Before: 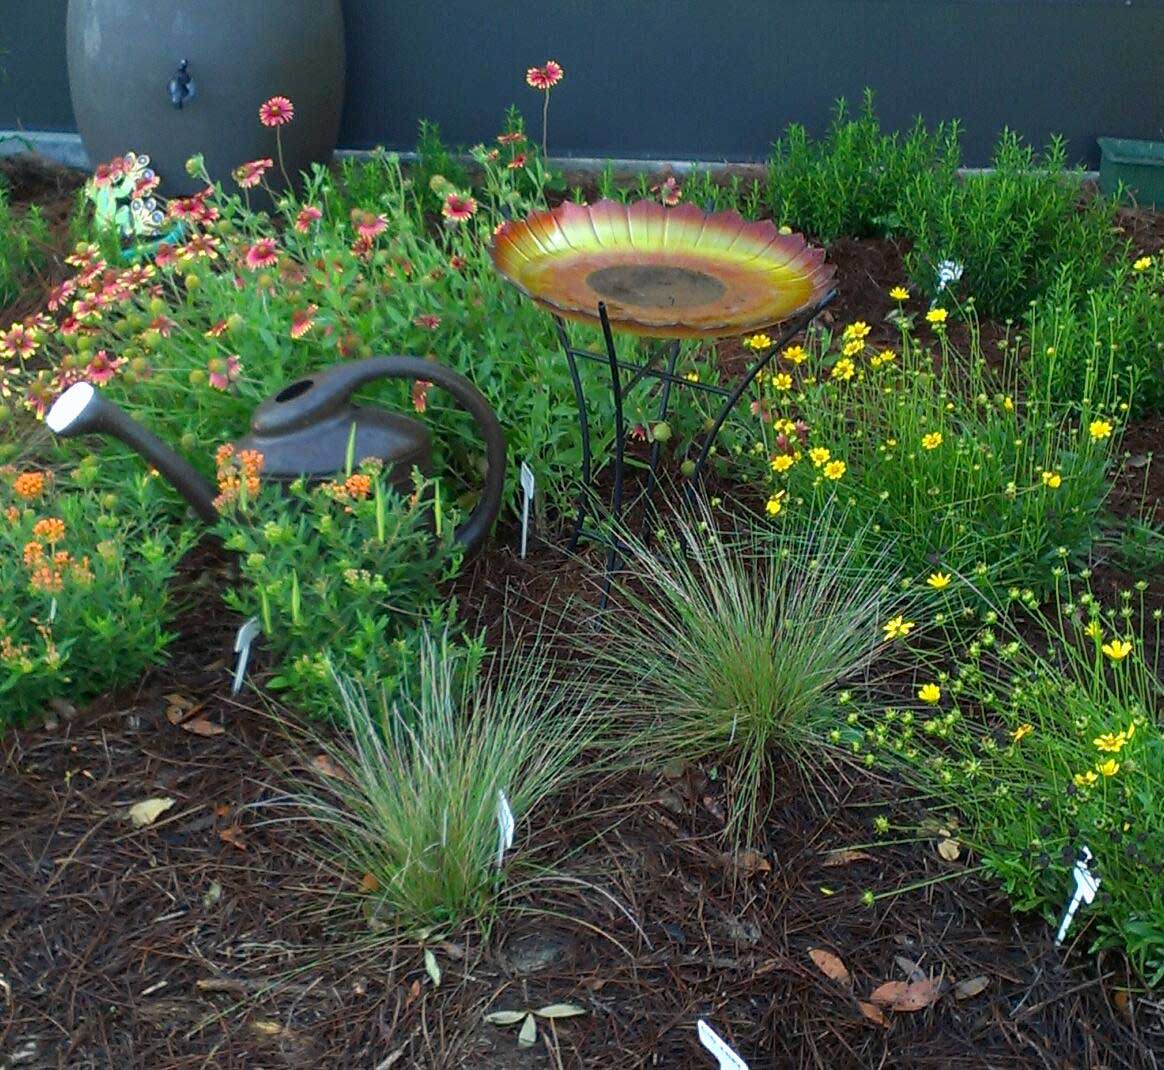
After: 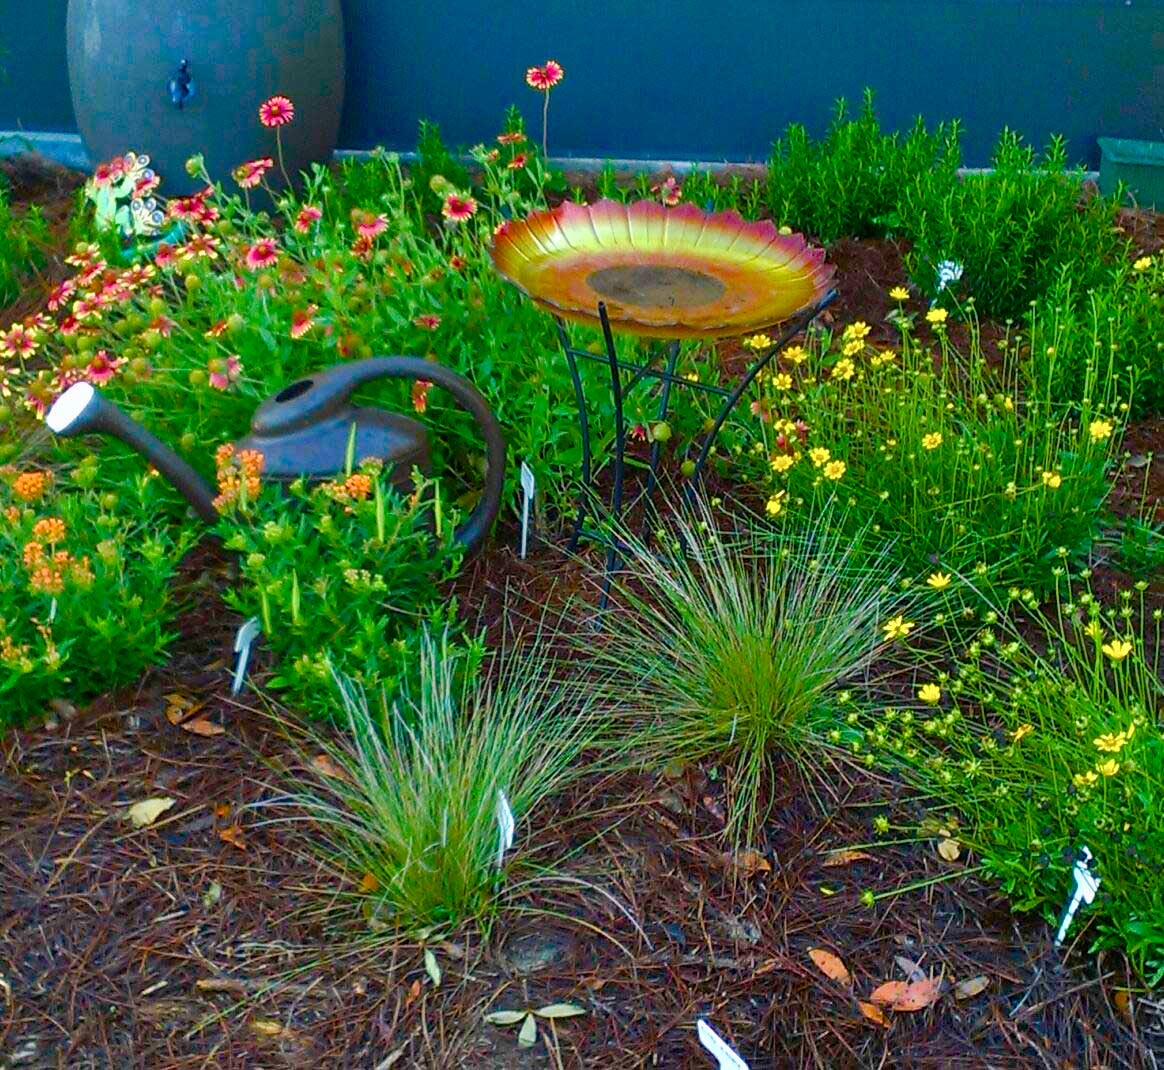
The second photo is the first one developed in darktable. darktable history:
shadows and highlights: soften with gaussian
color balance rgb: perceptual saturation grading › global saturation 24.74%, perceptual saturation grading › highlights -51.22%, perceptual saturation grading › mid-tones 19.16%, perceptual saturation grading › shadows 60.98%, global vibrance 50%
